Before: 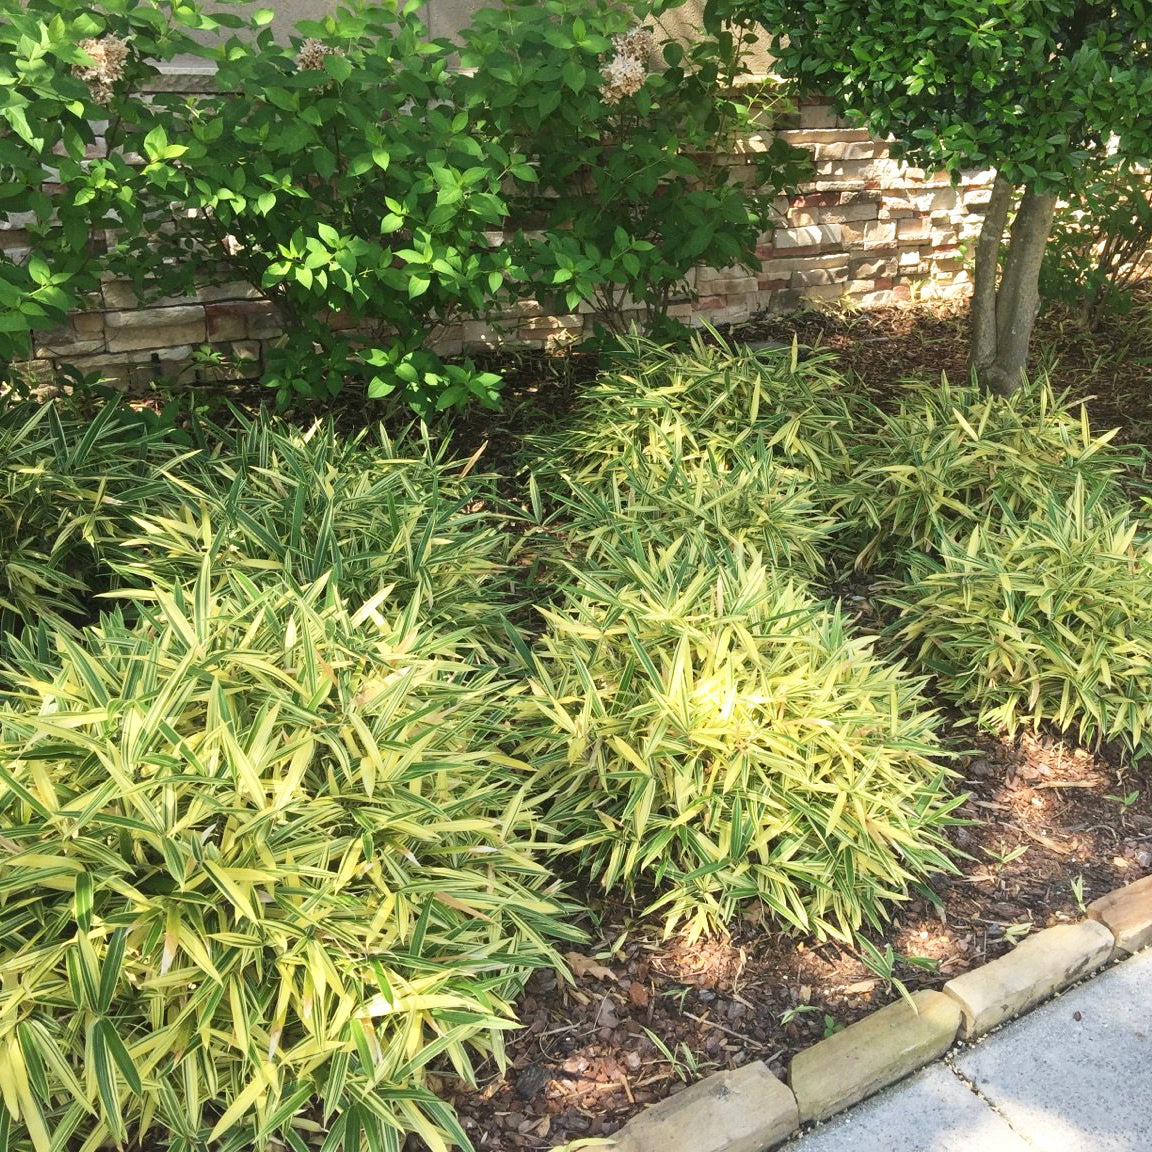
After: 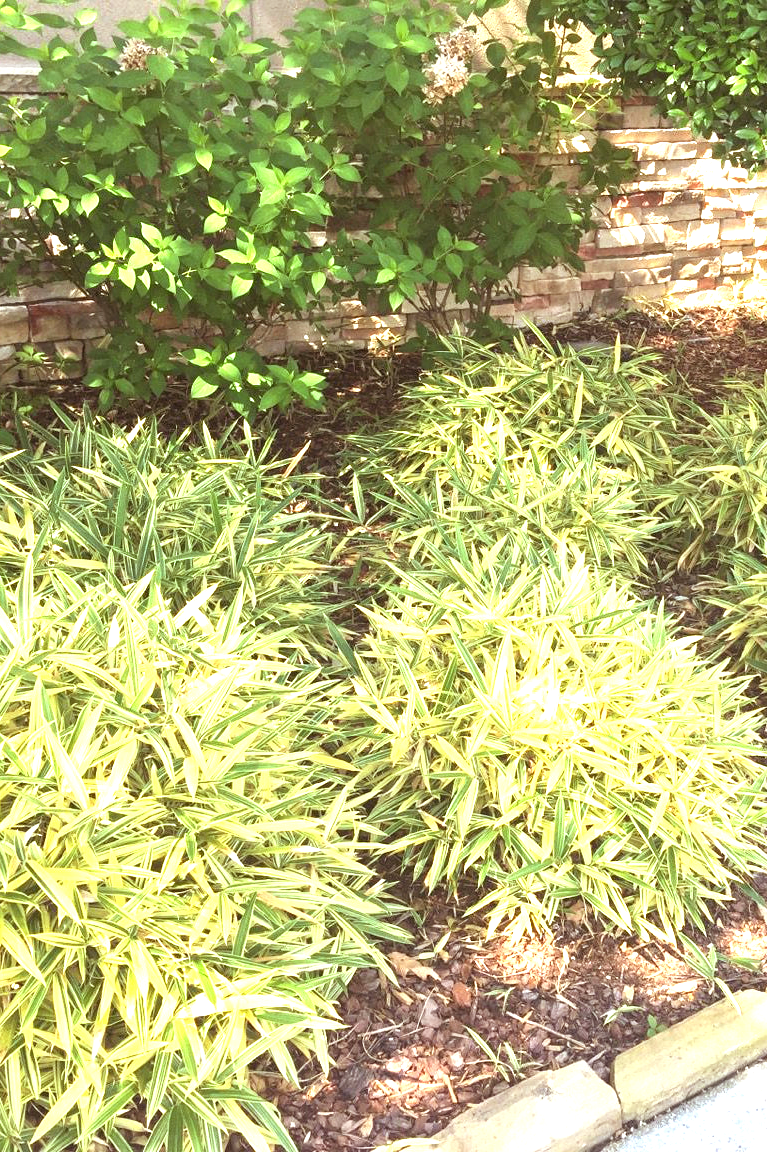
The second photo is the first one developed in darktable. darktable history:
exposure: black level correction 0, exposure 1.2 EV, compensate highlight preservation false
crop: left 15.419%, right 17.914%
rgb levels: mode RGB, independent channels, levels [[0, 0.474, 1], [0, 0.5, 1], [0, 0.5, 1]]
